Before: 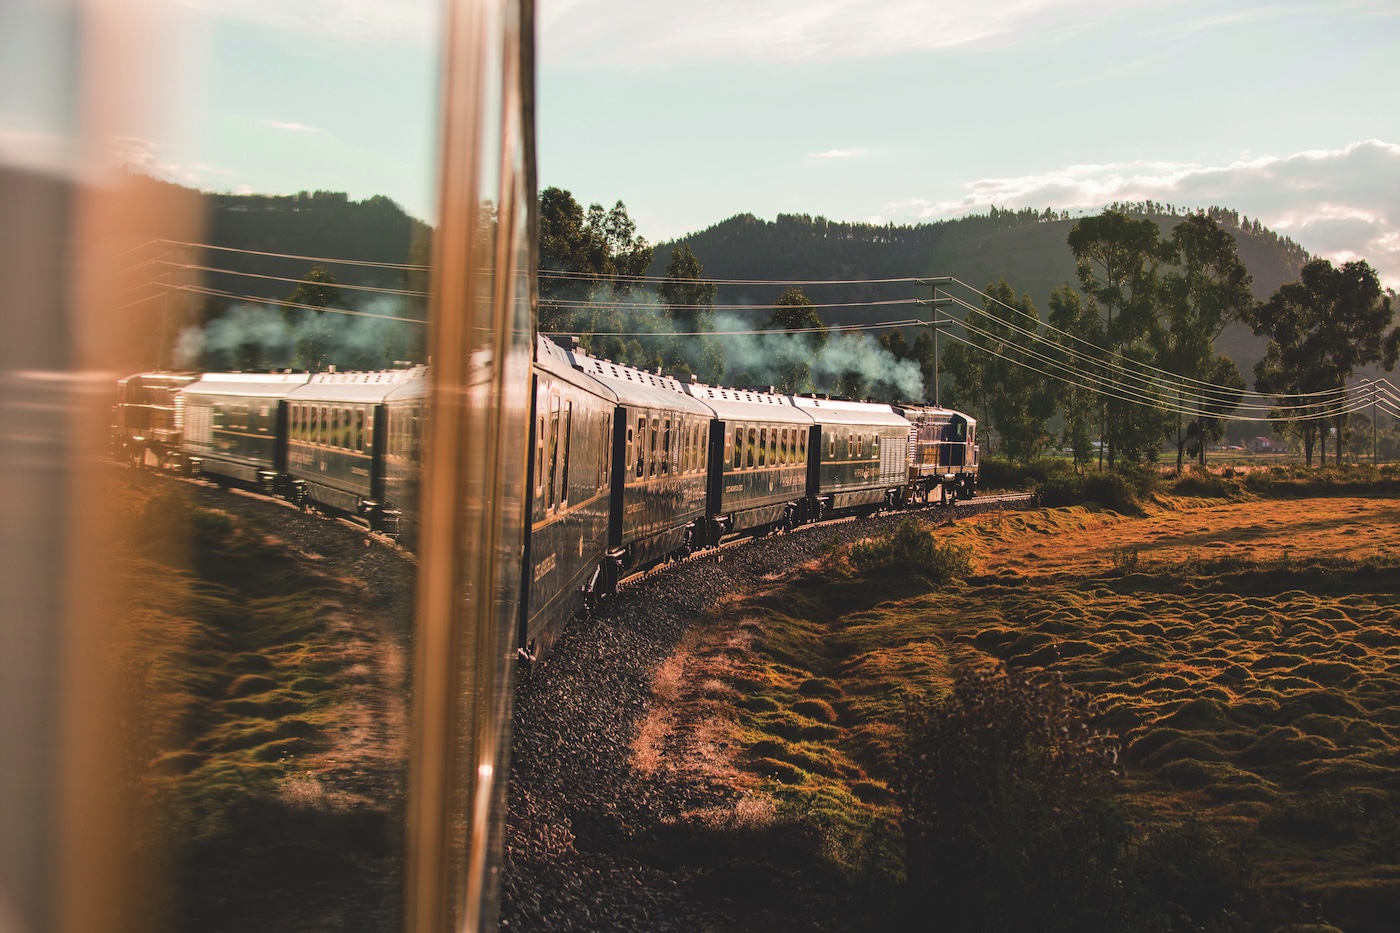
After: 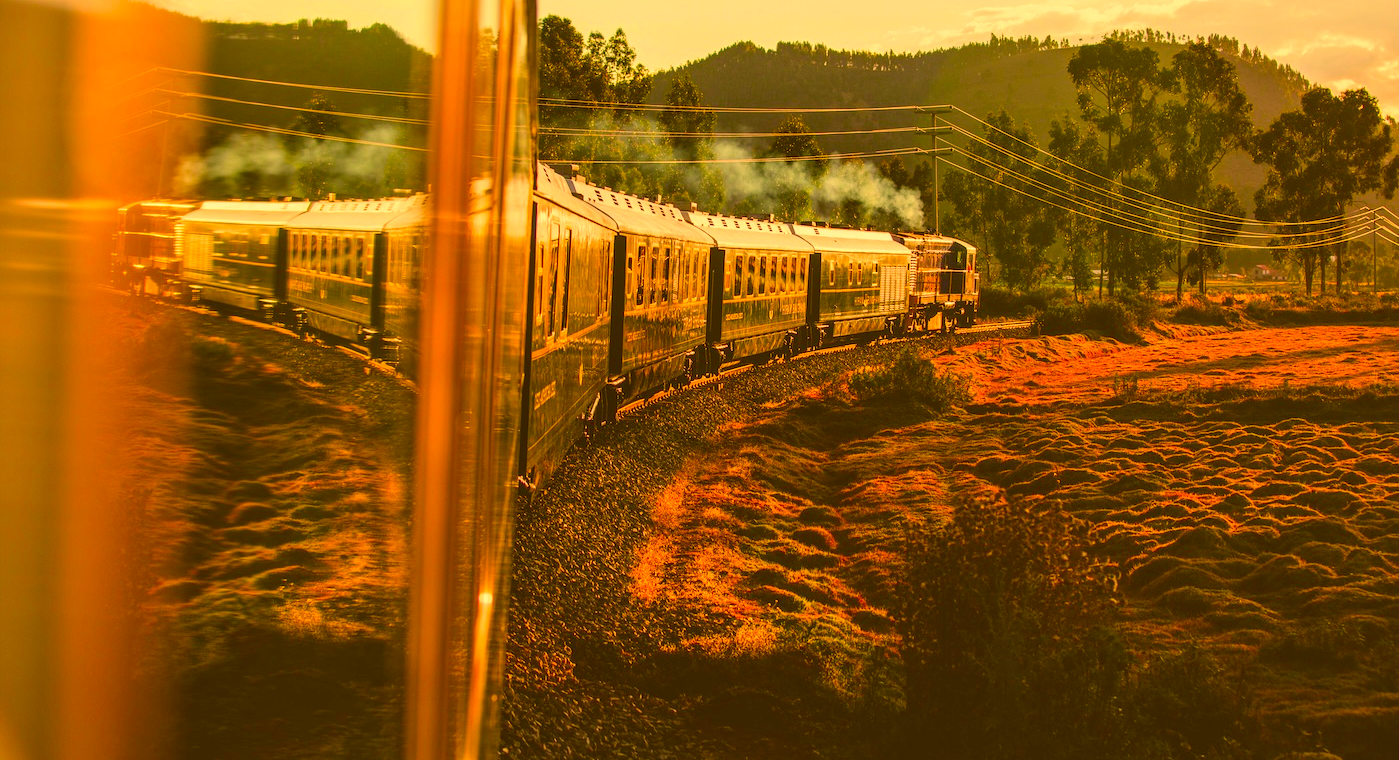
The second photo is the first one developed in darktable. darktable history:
color correction: highlights a* 10.66, highlights b* 30.35, shadows a* 2.65, shadows b* 18.27, saturation 1.75
crop and rotate: top 18.482%
local contrast: on, module defaults
